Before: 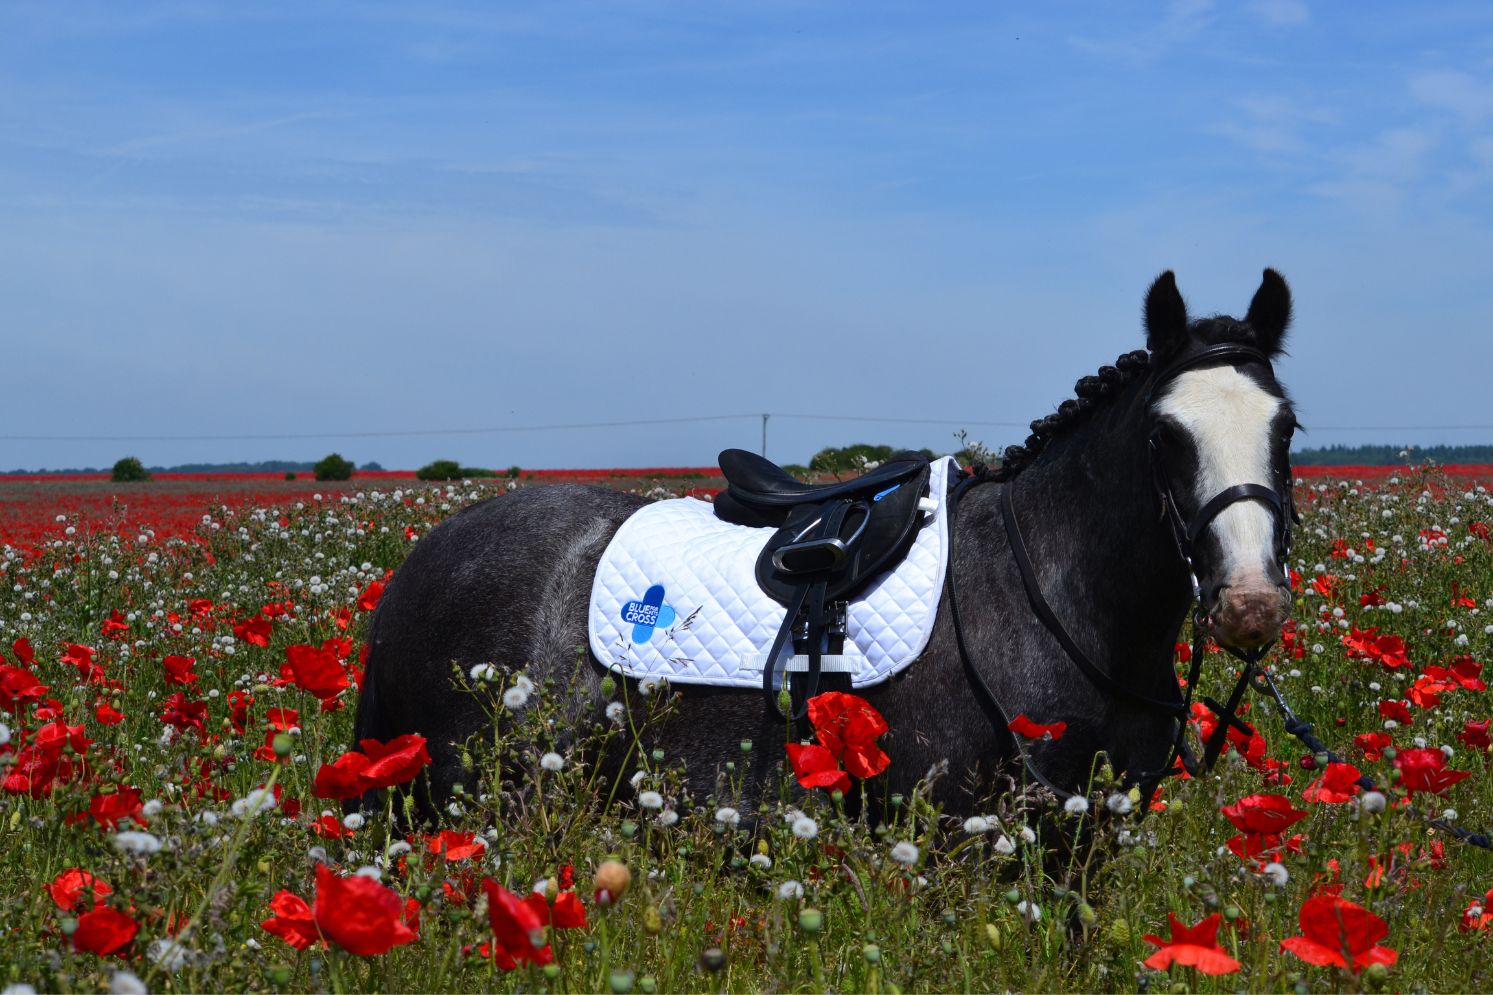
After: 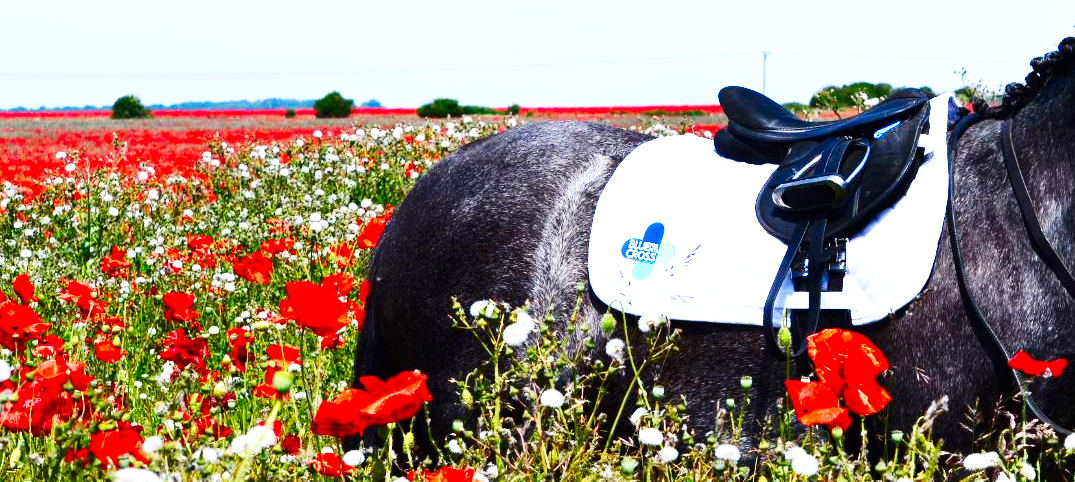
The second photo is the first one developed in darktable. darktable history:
crop: top 36.498%, right 27.964%, bottom 14.995%
exposure: black level correction 0, exposure 1 EV, compensate exposure bias true, compensate highlight preservation false
base curve: curves: ch0 [(0, 0) (0.007, 0.004) (0.027, 0.03) (0.046, 0.07) (0.207, 0.54) (0.442, 0.872) (0.673, 0.972) (1, 1)], preserve colors none
contrast brightness saturation: contrast 0.13, brightness -0.05, saturation 0.16
